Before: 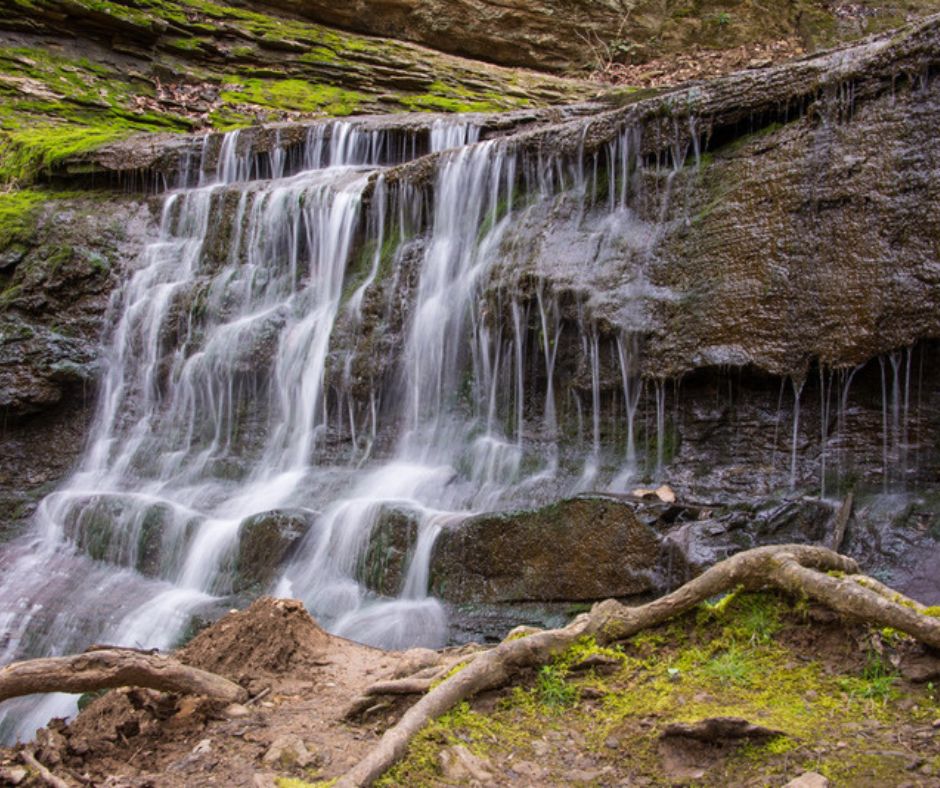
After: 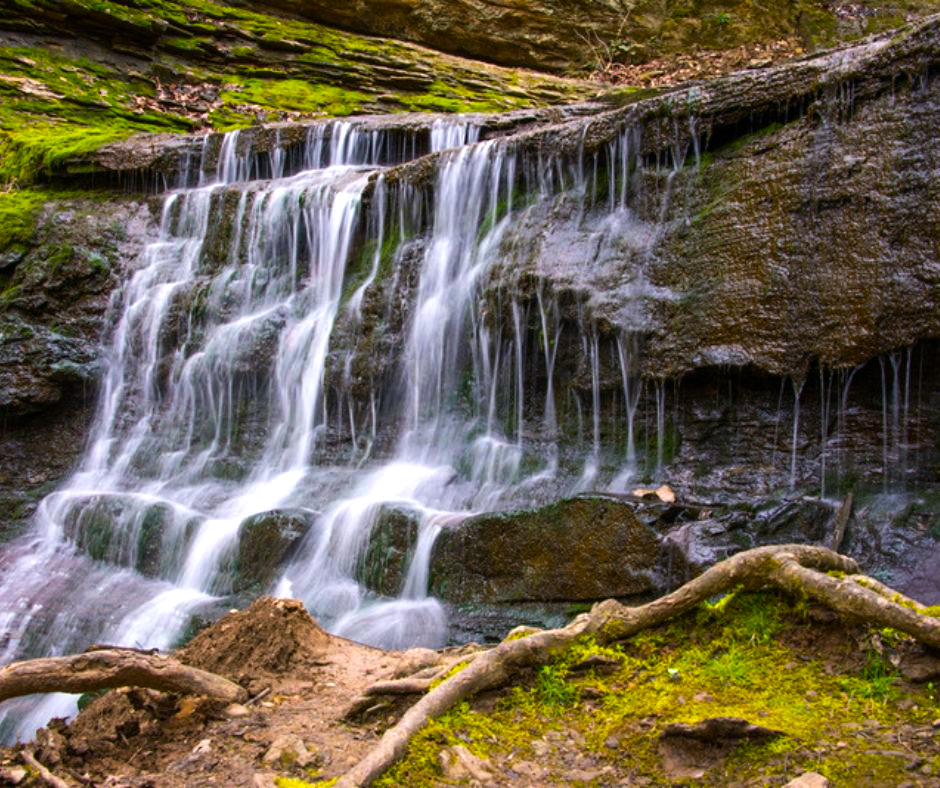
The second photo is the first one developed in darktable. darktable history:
color balance rgb: shadows lift › luminance -7.99%, shadows lift › chroma 2.395%, shadows lift › hue 164.36°, linear chroma grading › global chroma 15.364%, perceptual saturation grading › global saturation 29.406%, perceptual brilliance grading › global brilliance -17.346%, perceptual brilliance grading › highlights 29.069%, global vibrance 20%
